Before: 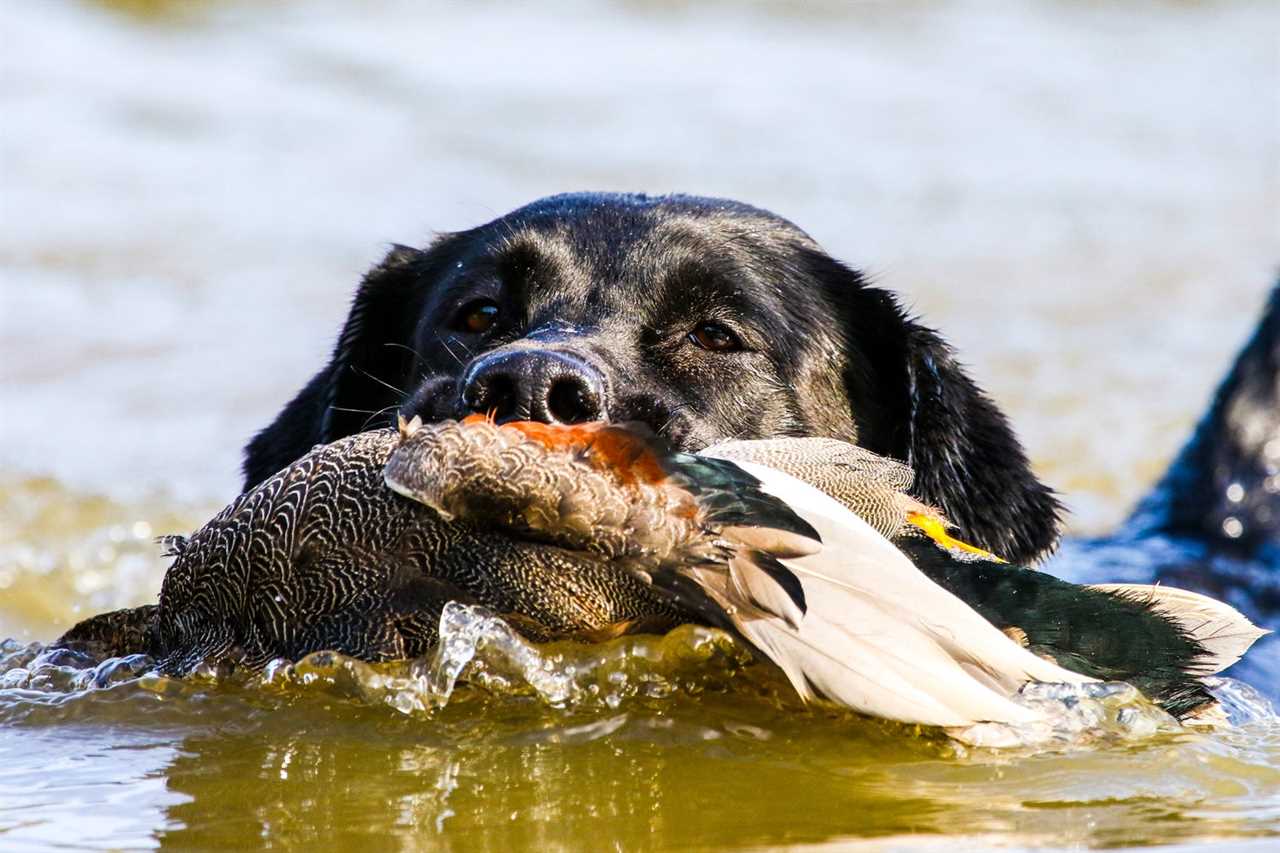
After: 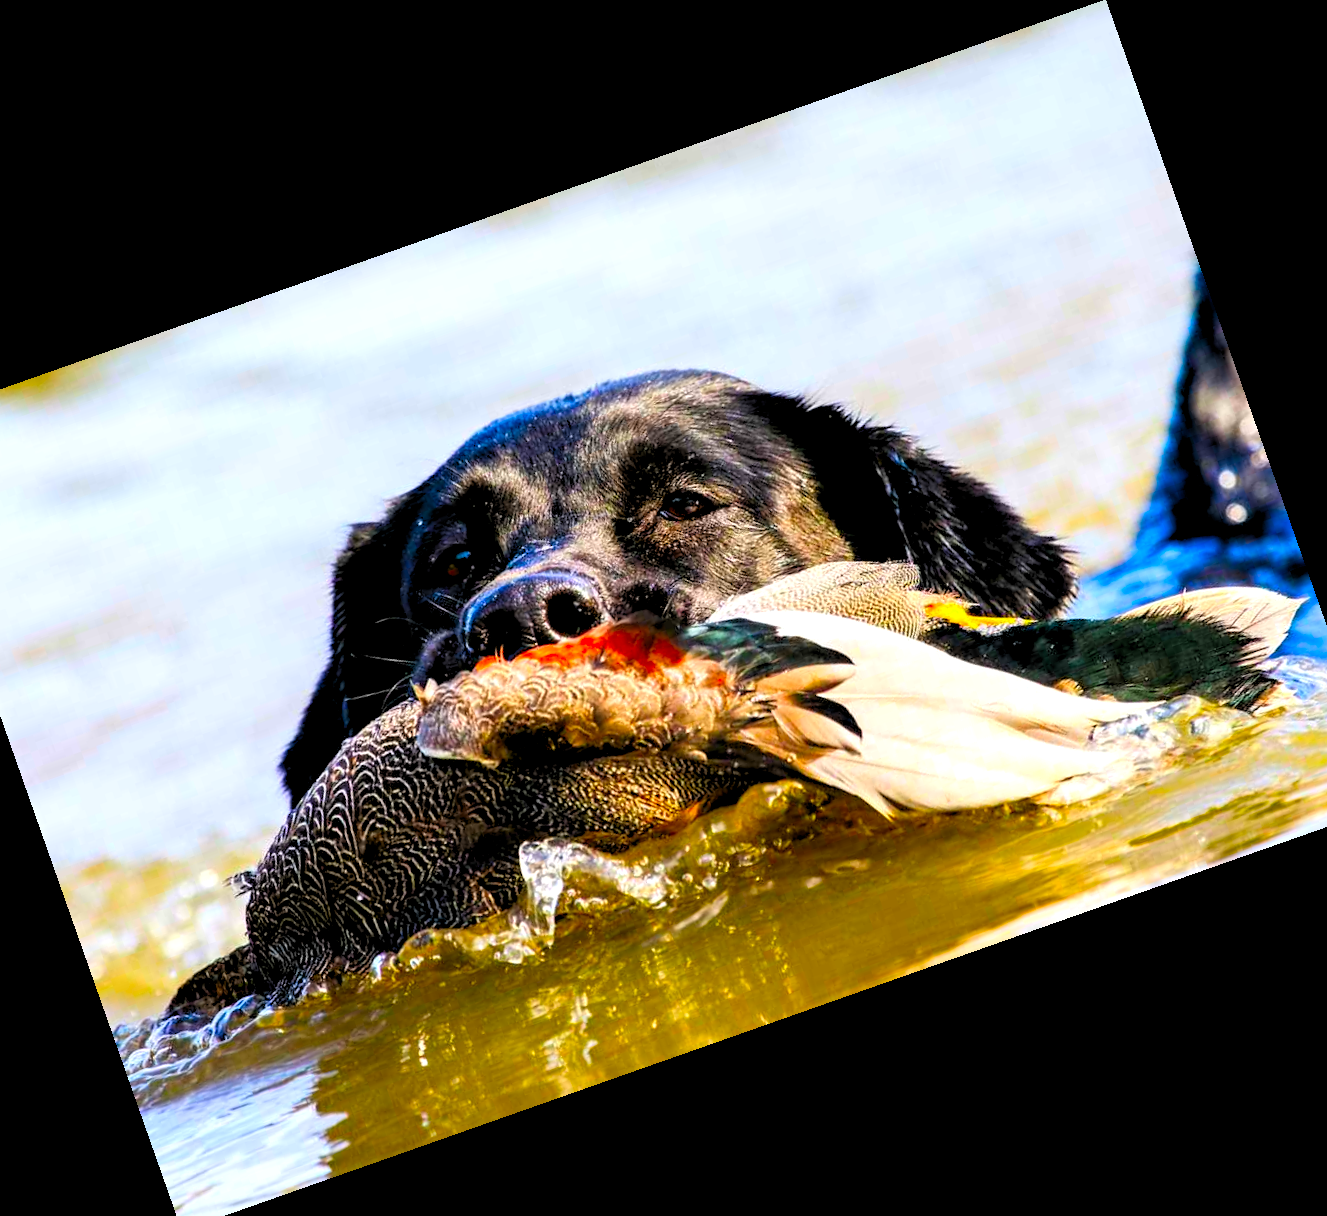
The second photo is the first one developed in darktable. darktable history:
exposure: compensate highlight preservation false
crop and rotate: angle 19.43°, left 6.812%, right 4.125%, bottom 1.087%
rgb levels: levels [[0.01, 0.419, 0.839], [0, 0.5, 1], [0, 0.5, 1]]
color correction: saturation 1.8
